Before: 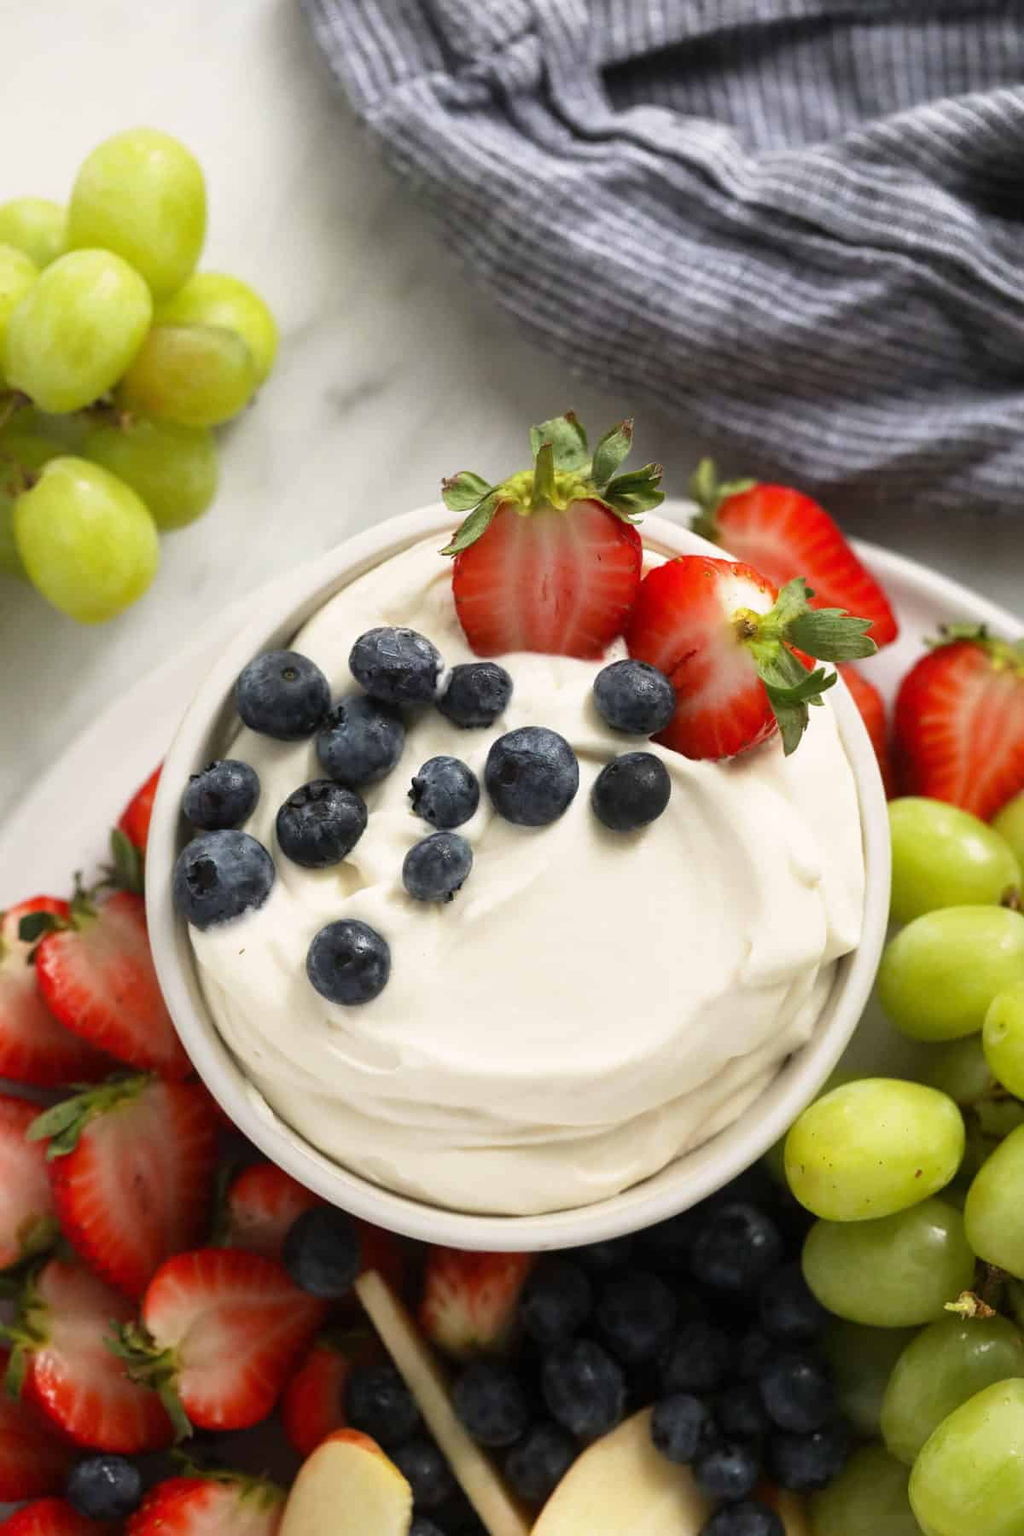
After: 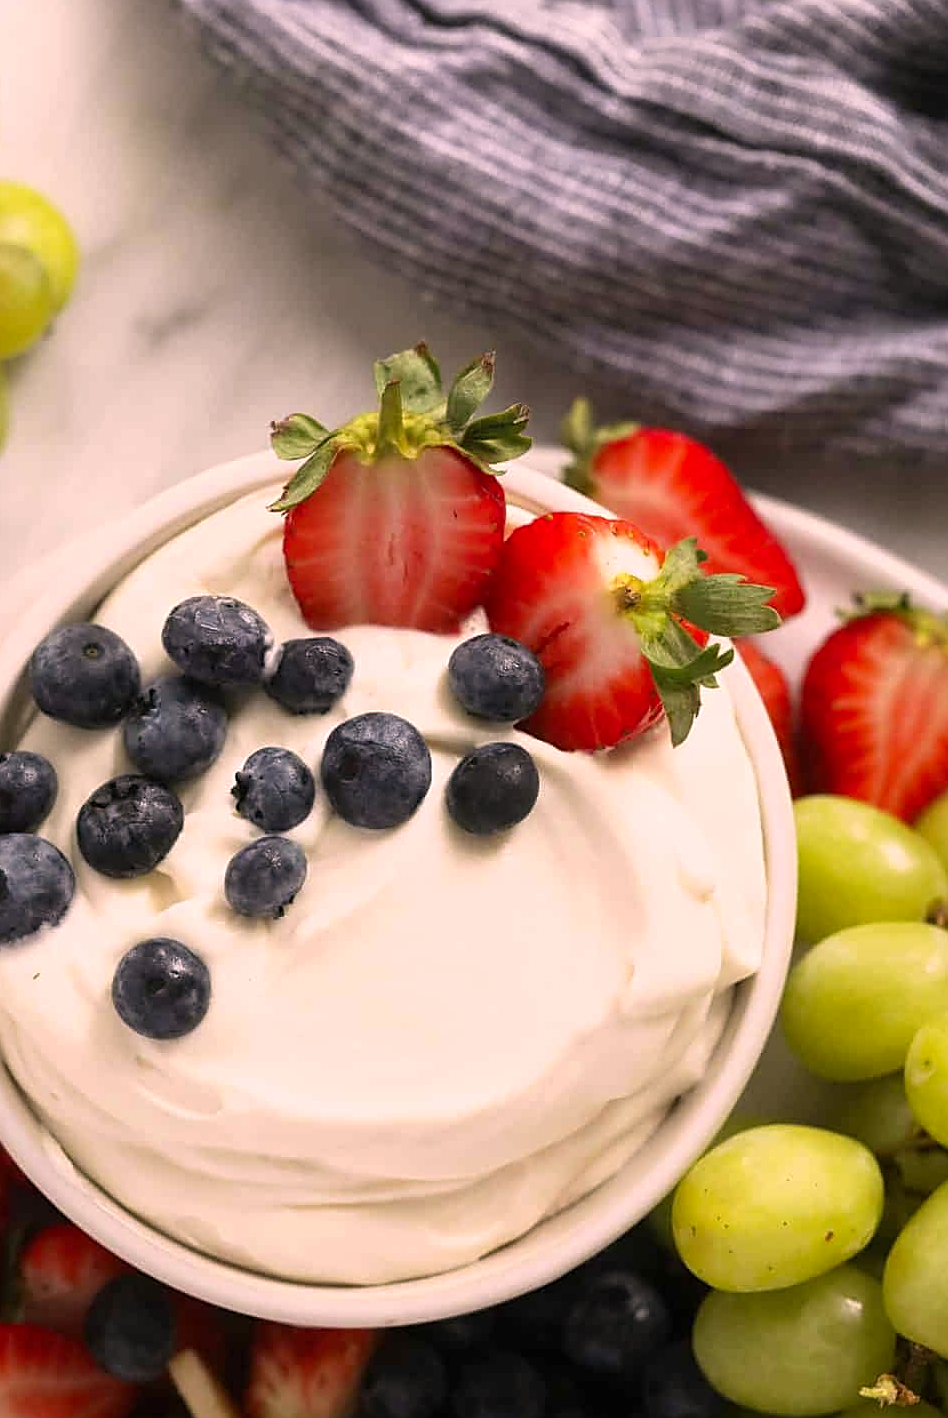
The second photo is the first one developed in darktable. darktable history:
sharpen: on, module defaults
crop and rotate: left 20.617%, top 7.731%, right 0.34%, bottom 13.465%
color correction: highlights a* 12.91, highlights b* 5.54
